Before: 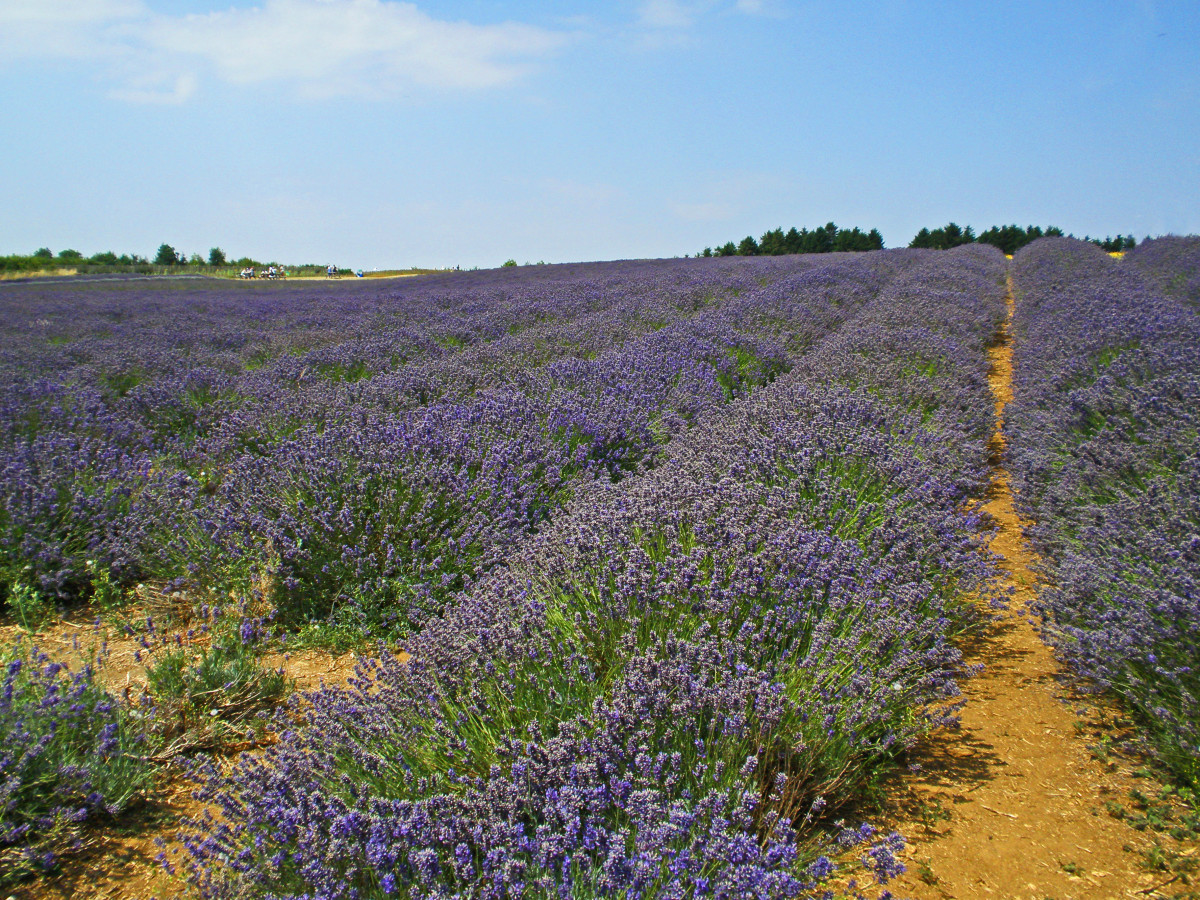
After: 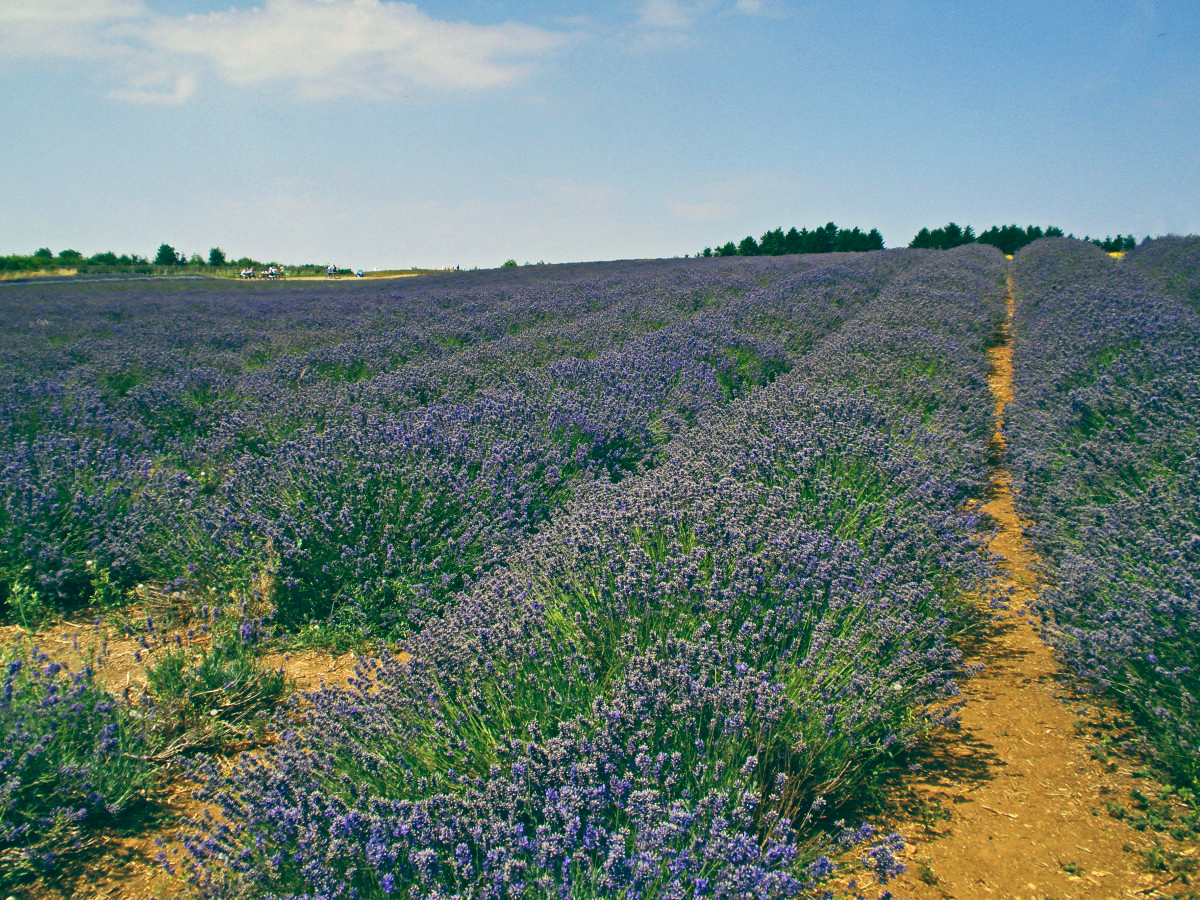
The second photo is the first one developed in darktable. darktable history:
color balance: lift [1.005, 0.99, 1.007, 1.01], gamma [1, 0.979, 1.011, 1.021], gain [0.923, 1.098, 1.025, 0.902], input saturation 90.45%, contrast 7.73%, output saturation 105.91%
shadows and highlights: soften with gaussian
